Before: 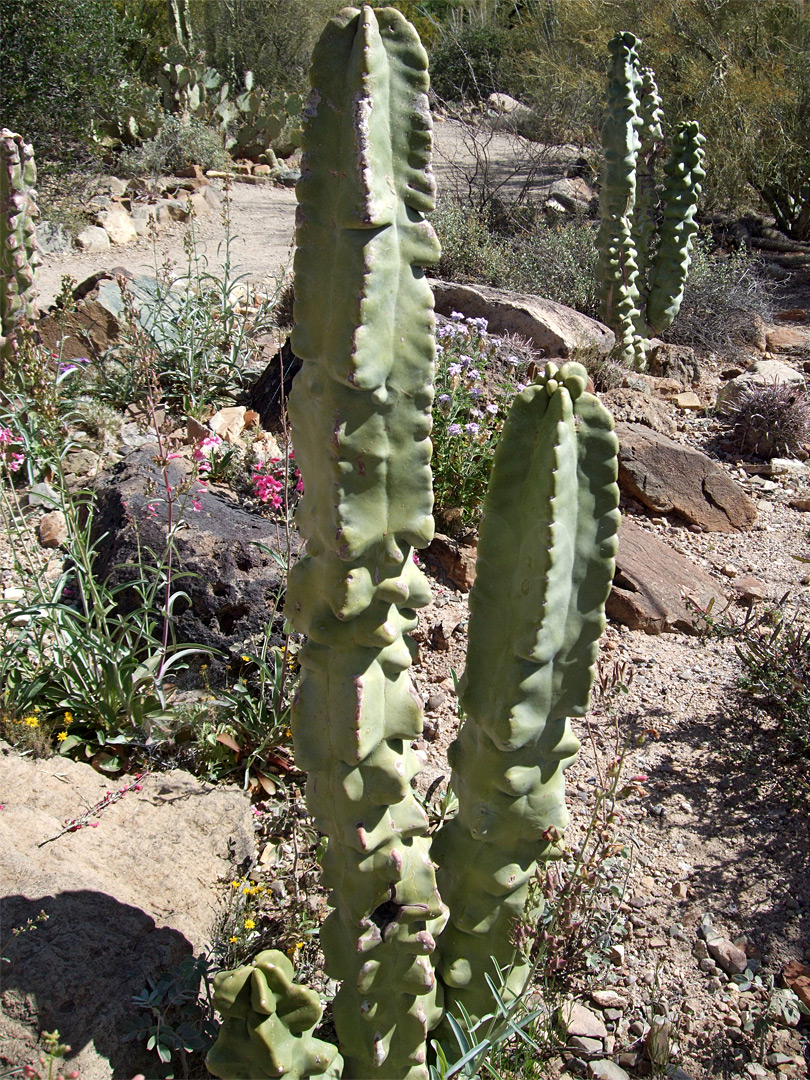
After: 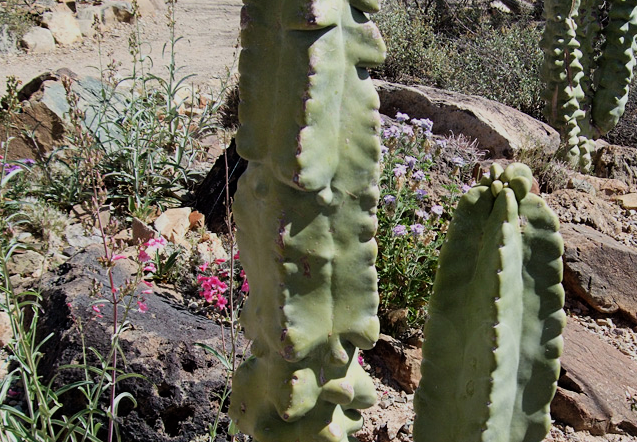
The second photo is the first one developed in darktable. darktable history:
levels: levels [0, 0.474, 0.947]
crop: left 6.804%, top 18.449%, right 14.46%, bottom 40.544%
filmic rgb: black relative exposure -16 EV, white relative exposure 6.18 EV, hardness 5.24, color science v6 (2022)
exposure: exposure -0.286 EV, compensate highlight preservation false
